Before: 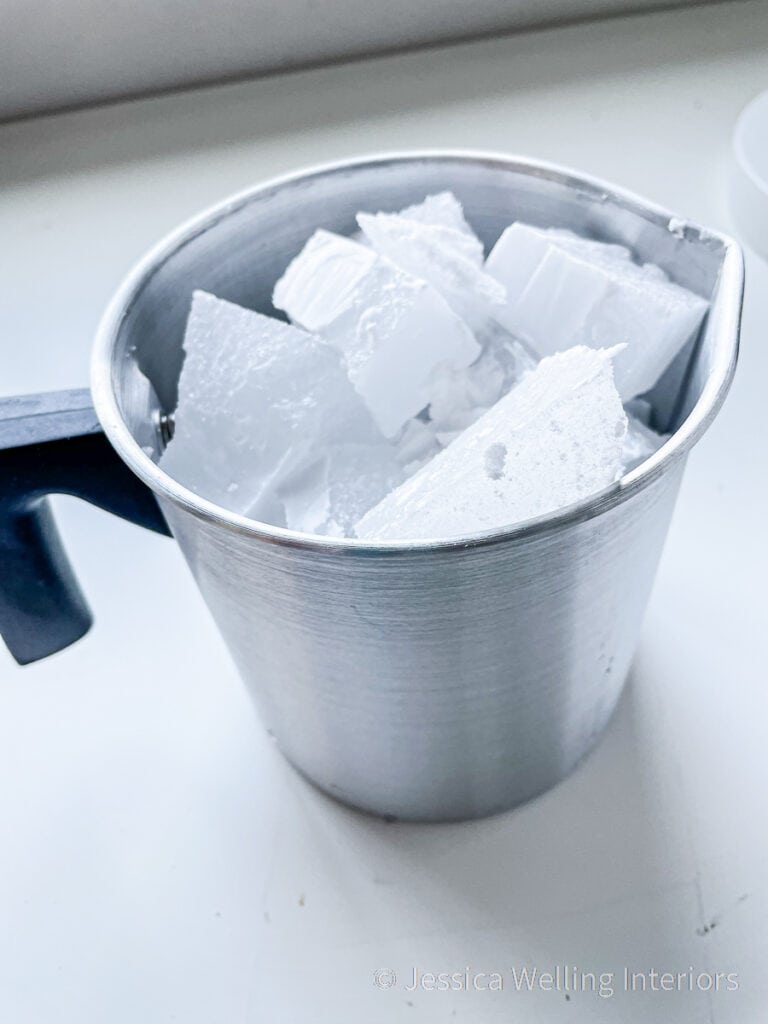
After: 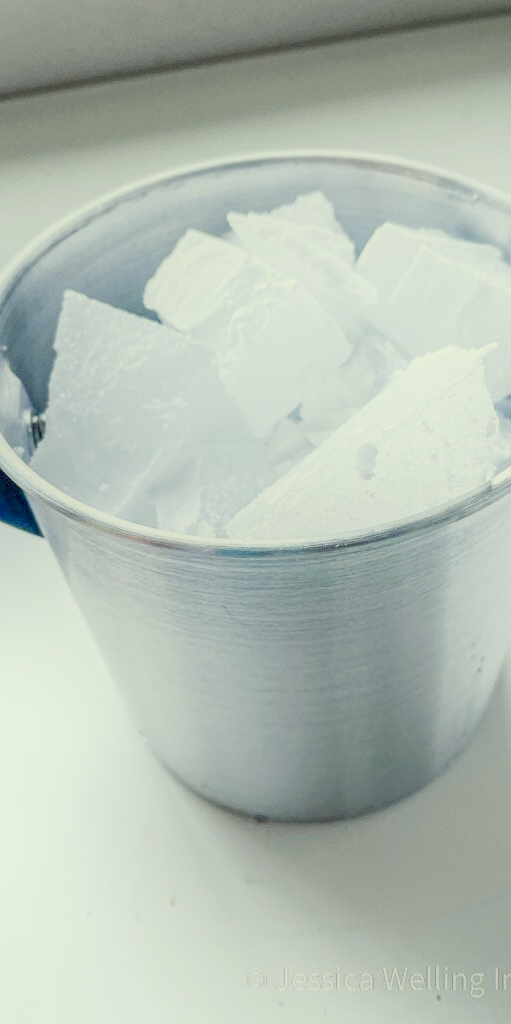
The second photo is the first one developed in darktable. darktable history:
color balance rgb: shadows lift › chroma 1%, shadows lift › hue 113°, highlights gain › chroma 0.2%, highlights gain › hue 333°, perceptual saturation grading › global saturation 20%, perceptual saturation grading › highlights -50%, perceptual saturation grading › shadows 25%, contrast -30%
local contrast: highlights 99%, shadows 86%, detail 160%, midtone range 0.2
crop: left 16.899%, right 16.556%
shadows and highlights: shadows -21.3, highlights 100, soften with gaussian
color correction: highlights a* -5.94, highlights b* 11.19
